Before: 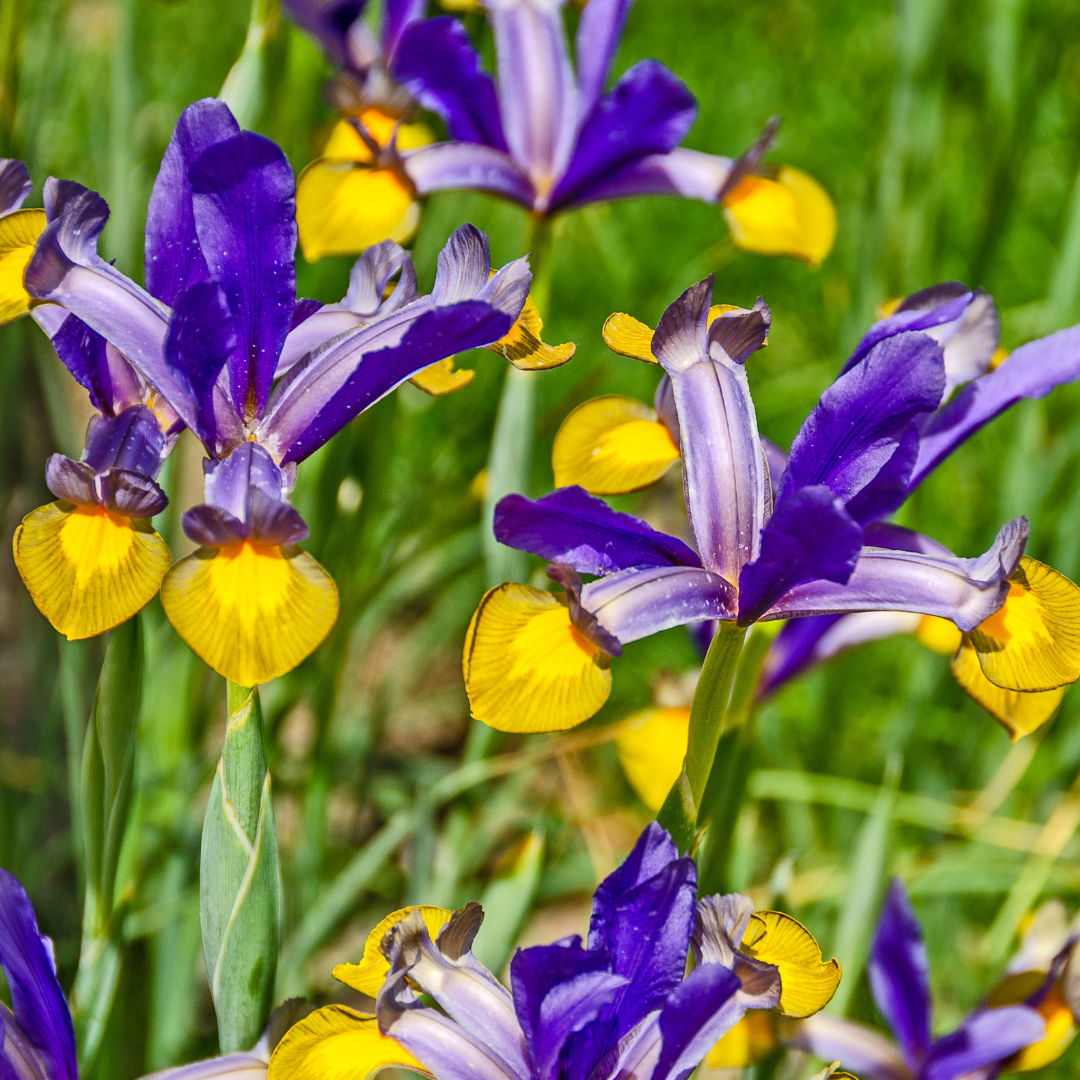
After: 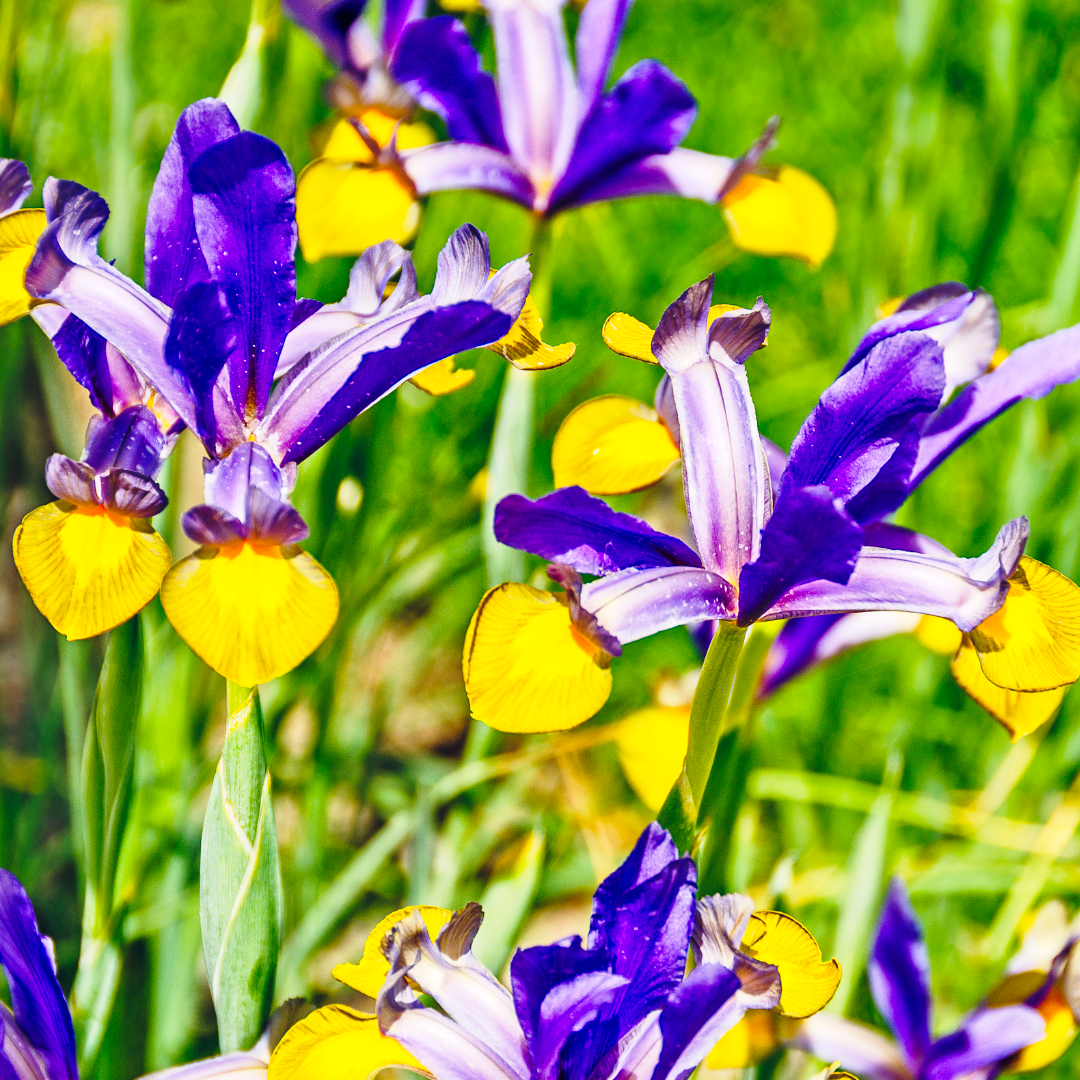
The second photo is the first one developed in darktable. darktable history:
base curve: curves: ch0 [(0, 0) (0.028, 0.03) (0.121, 0.232) (0.46, 0.748) (0.859, 0.968) (1, 1)], preserve colors none
color balance rgb: shadows lift › hue 87.51°, highlights gain › chroma 0.68%, highlights gain › hue 55.1°, global offset › chroma 0.13%, global offset › hue 253.66°, linear chroma grading › global chroma 0.5%, perceptual saturation grading › global saturation 16.38%
